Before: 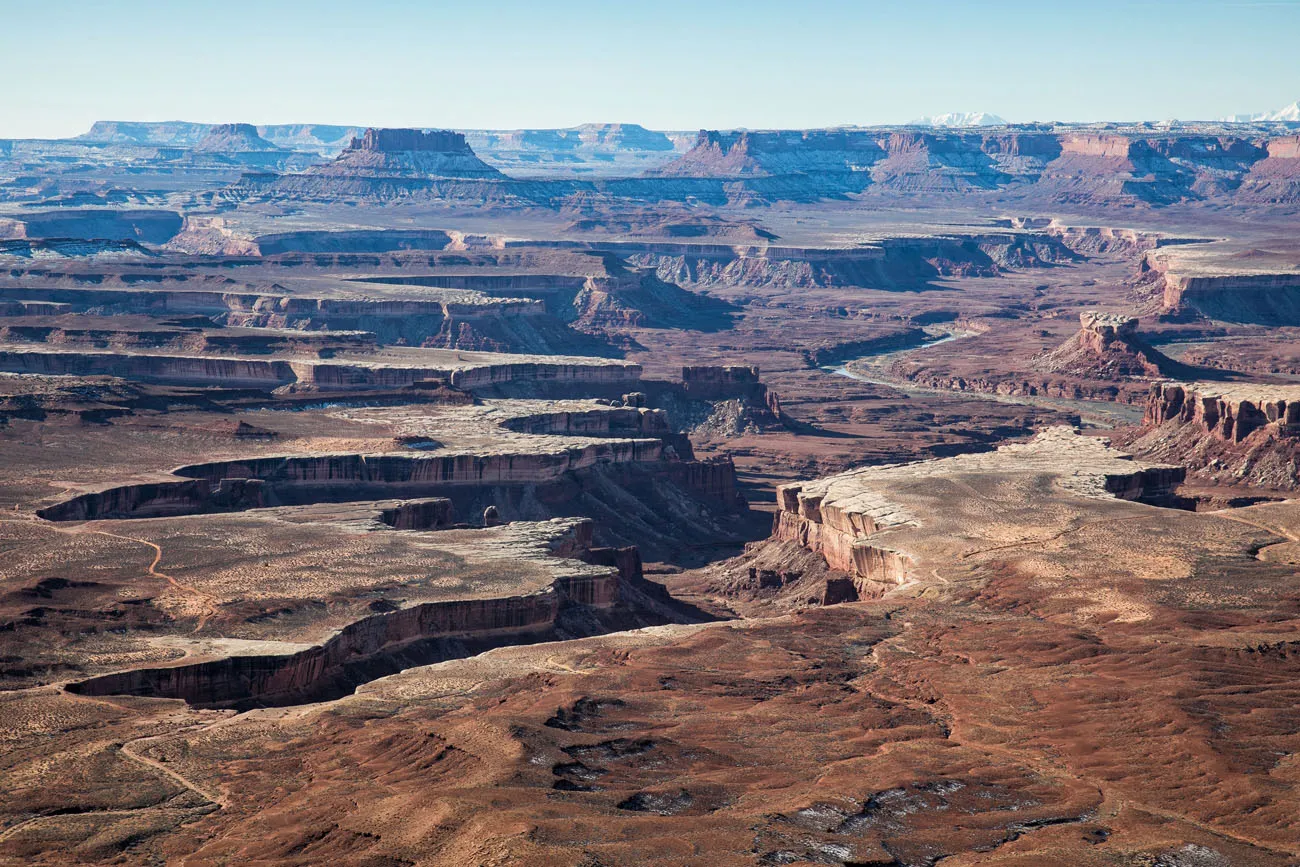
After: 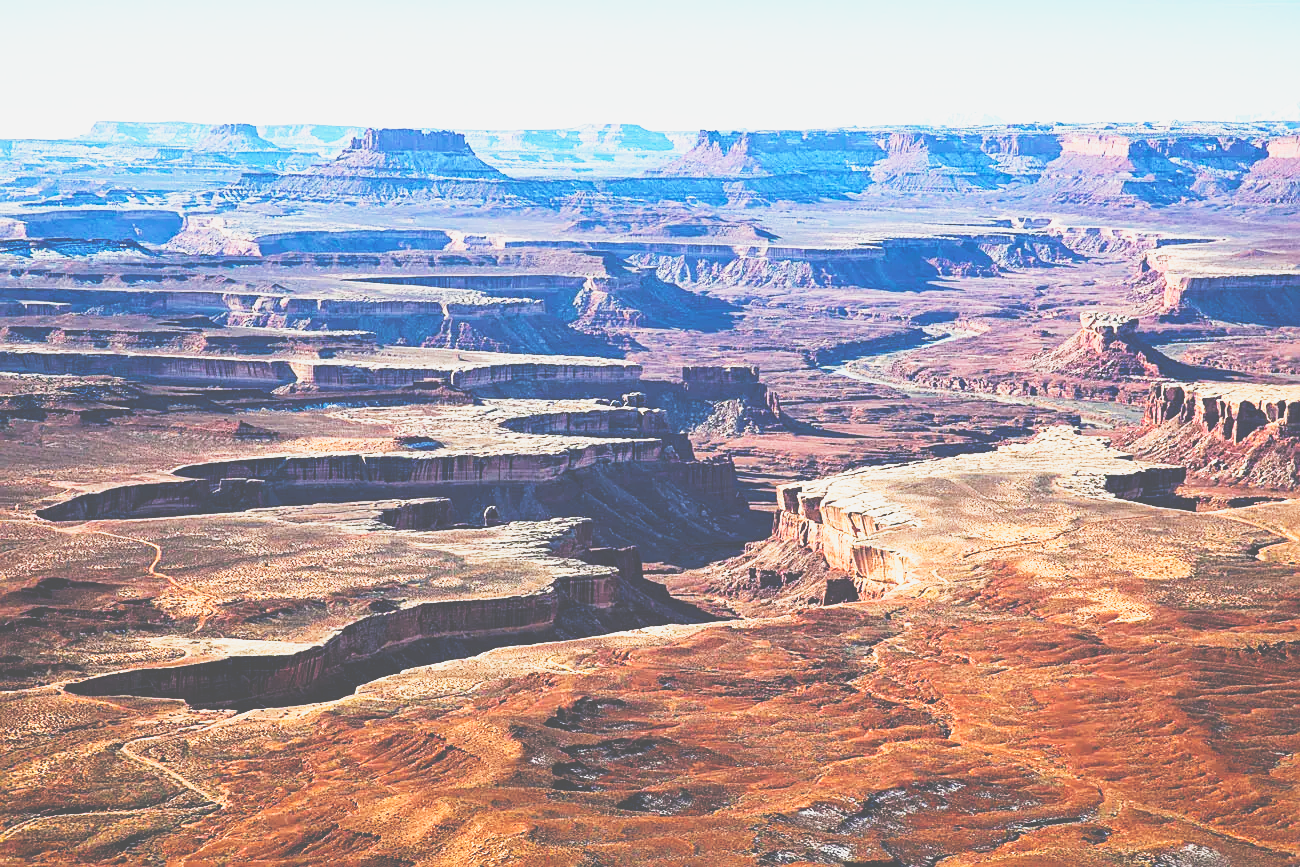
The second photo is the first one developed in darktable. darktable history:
exposure: compensate highlight preservation false
base curve: curves: ch0 [(0, 0.036) (0.007, 0.037) (0.604, 0.887) (1, 1)], preserve colors none
sharpen: on, module defaults
tone curve: curves: ch0 [(0, 0.029) (0.071, 0.087) (0.223, 0.265) (0.447, 0.605) (0.654, 0.823) (0.861, 0.943) (1, 0.981)]; ch1 [(0, 0) (0.353, 0.344) (0.447, 0.449) (0.502, 0.501) (0.547, 0.54) (0.57, 0.582) (0.608, 0.608) (0.618, 0.631) (0.657, 0.699) (1, 1)]; ch2 [(0, 0) (0.34, 0.314) (0.456, 0.456) (0.5, 0.503) (0.528, 0.54) (0.557, 0.577) (0.589, 0.626) (1, 1)], preserve colors none
contrast brightness saturation: contrast -0.171, saturation 0.189
